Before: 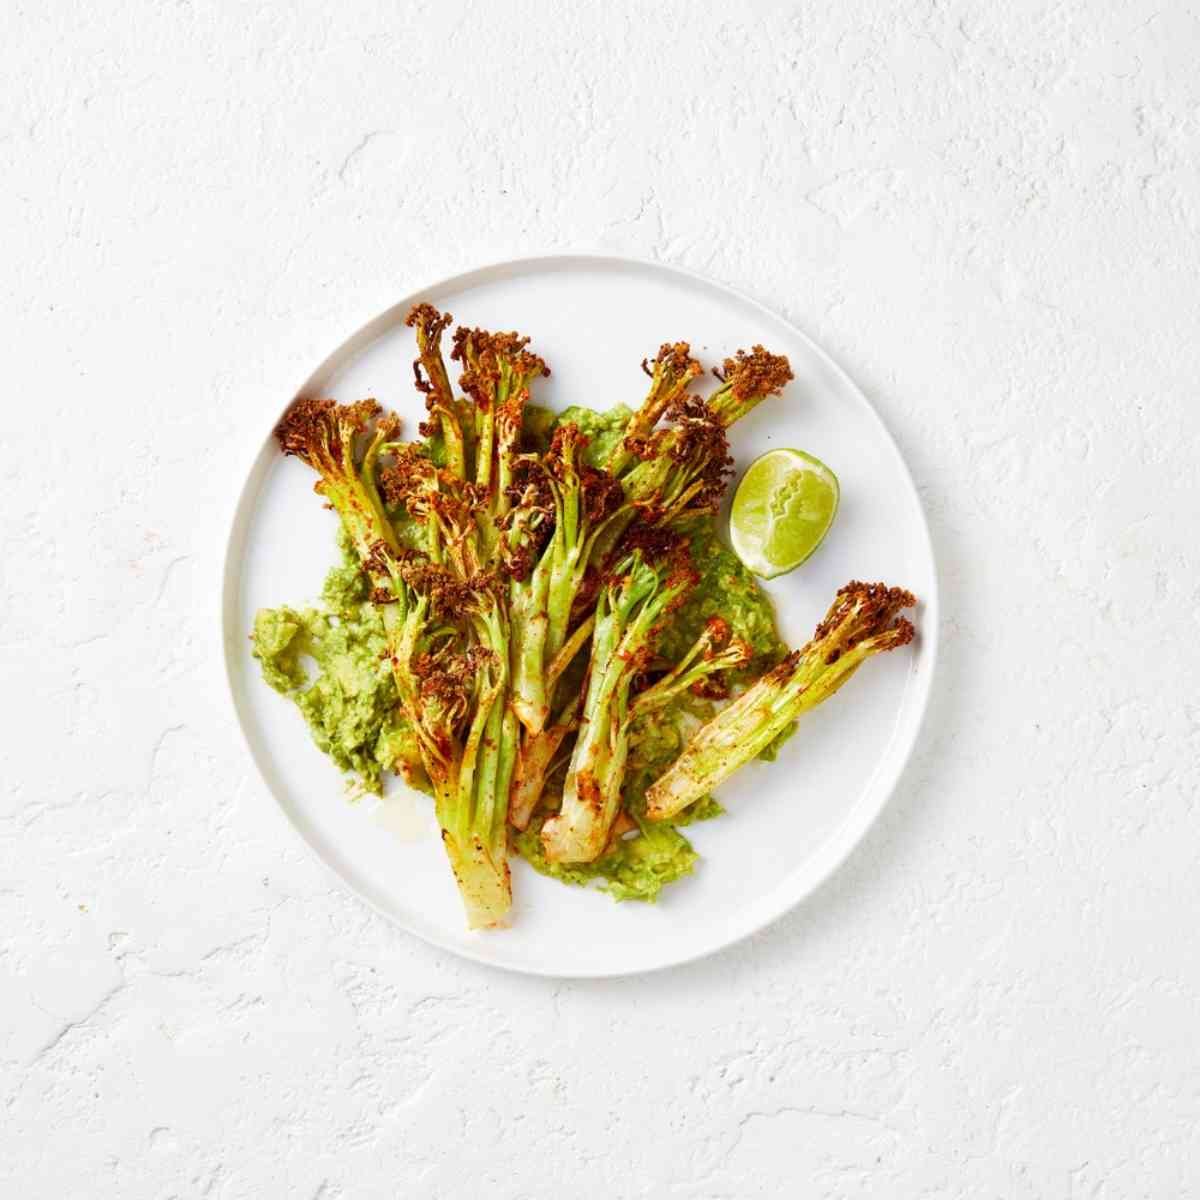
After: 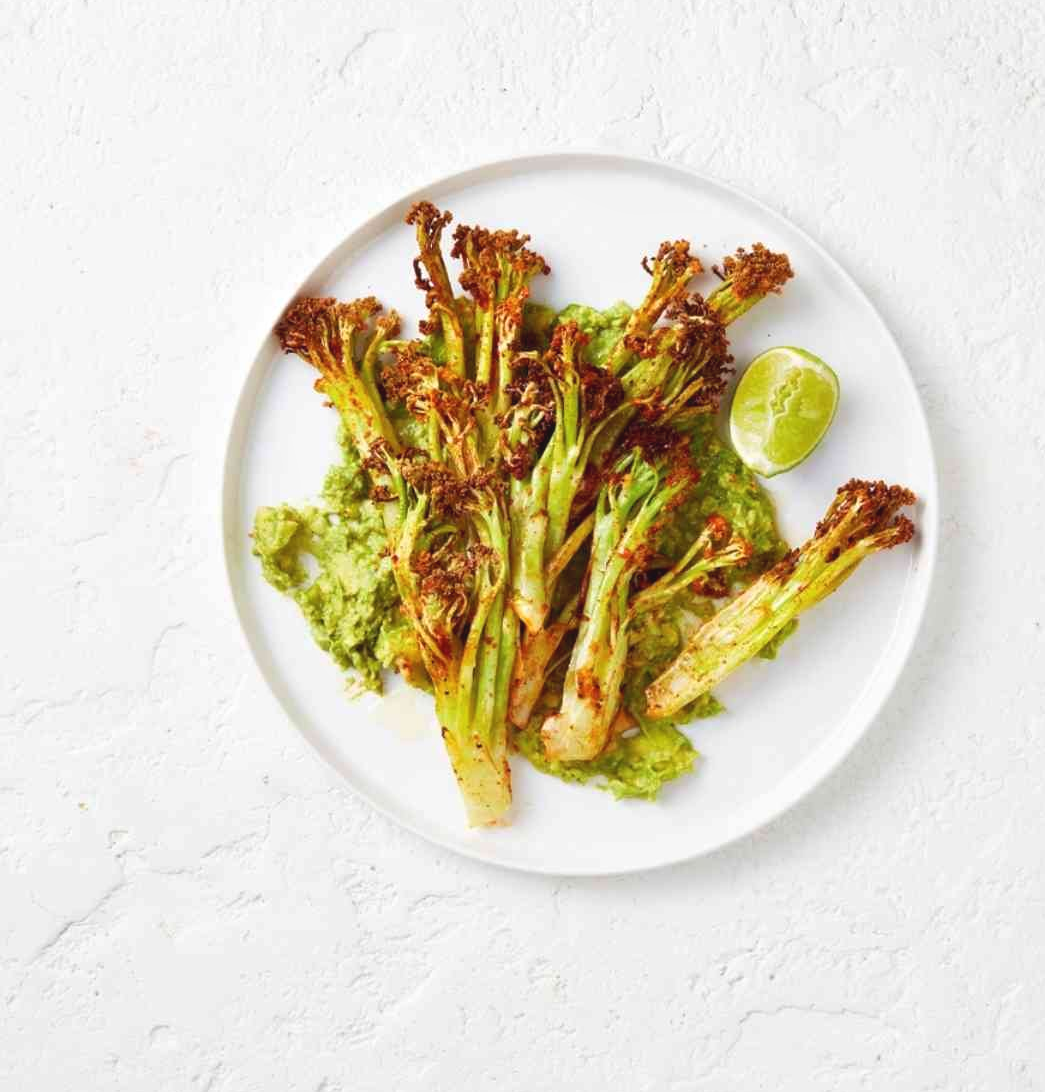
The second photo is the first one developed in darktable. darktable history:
crop: top 8.542%, right 12.7%, bottom 0%
local contrast: highlights 103%, shadows 76%, detail 96%
